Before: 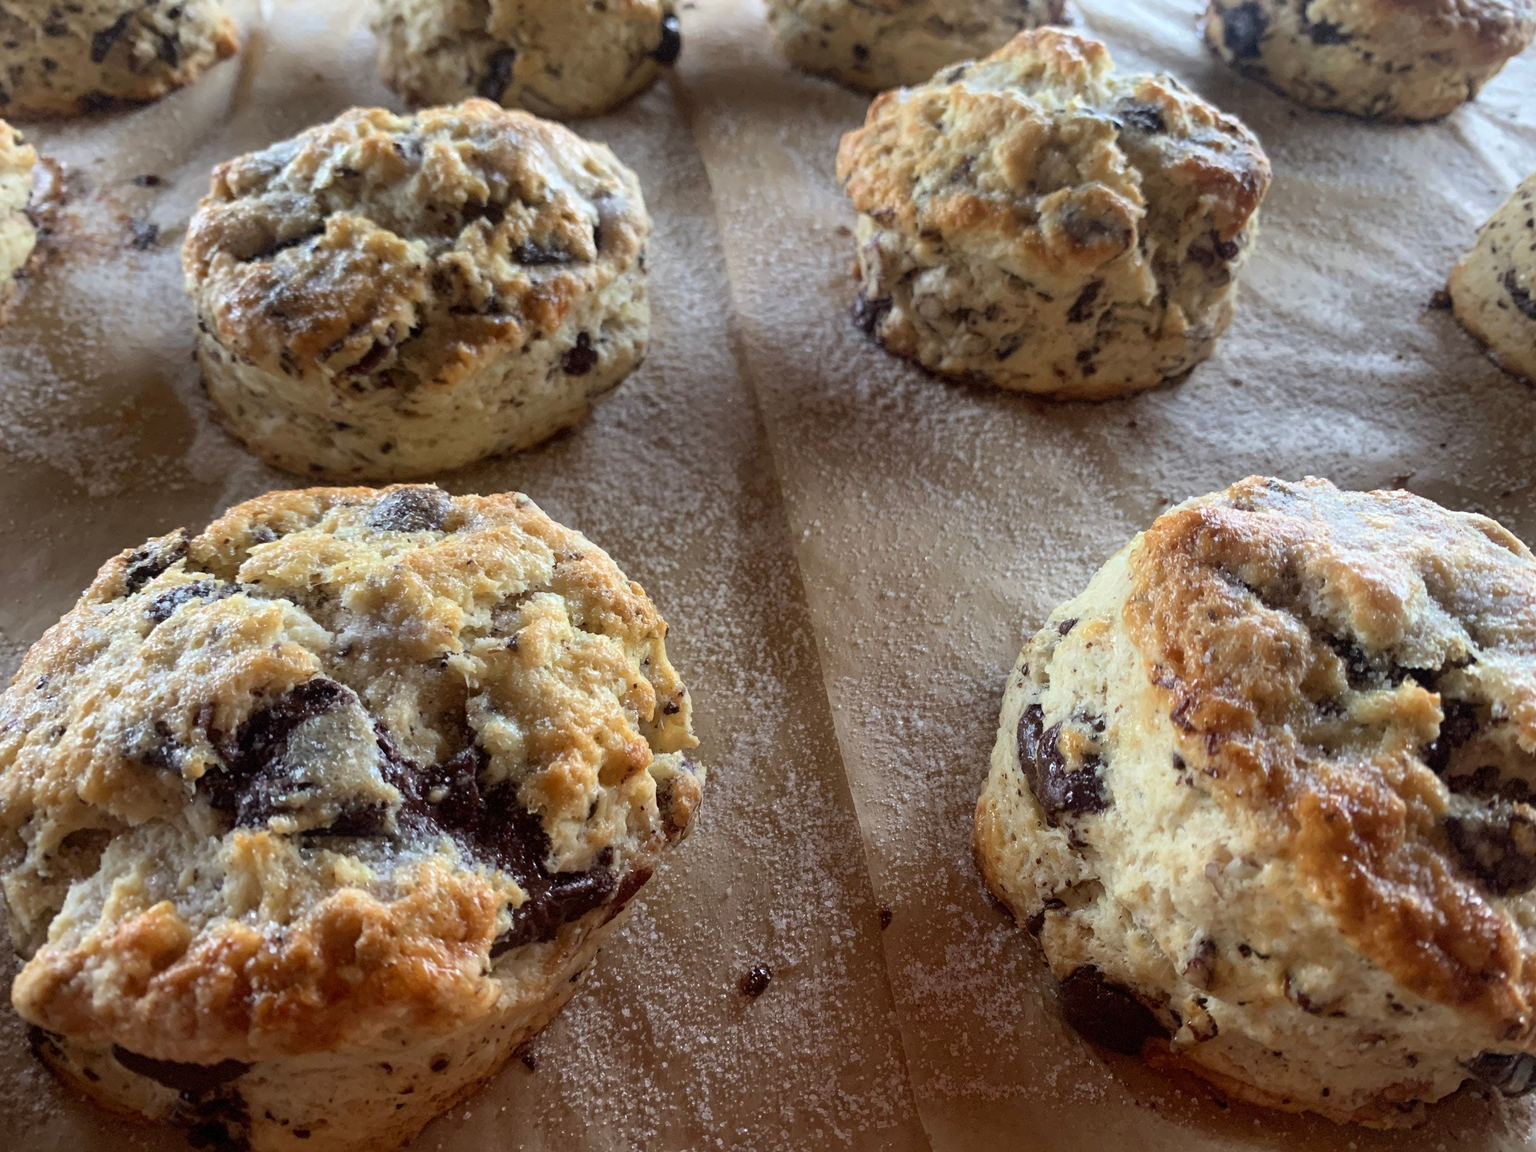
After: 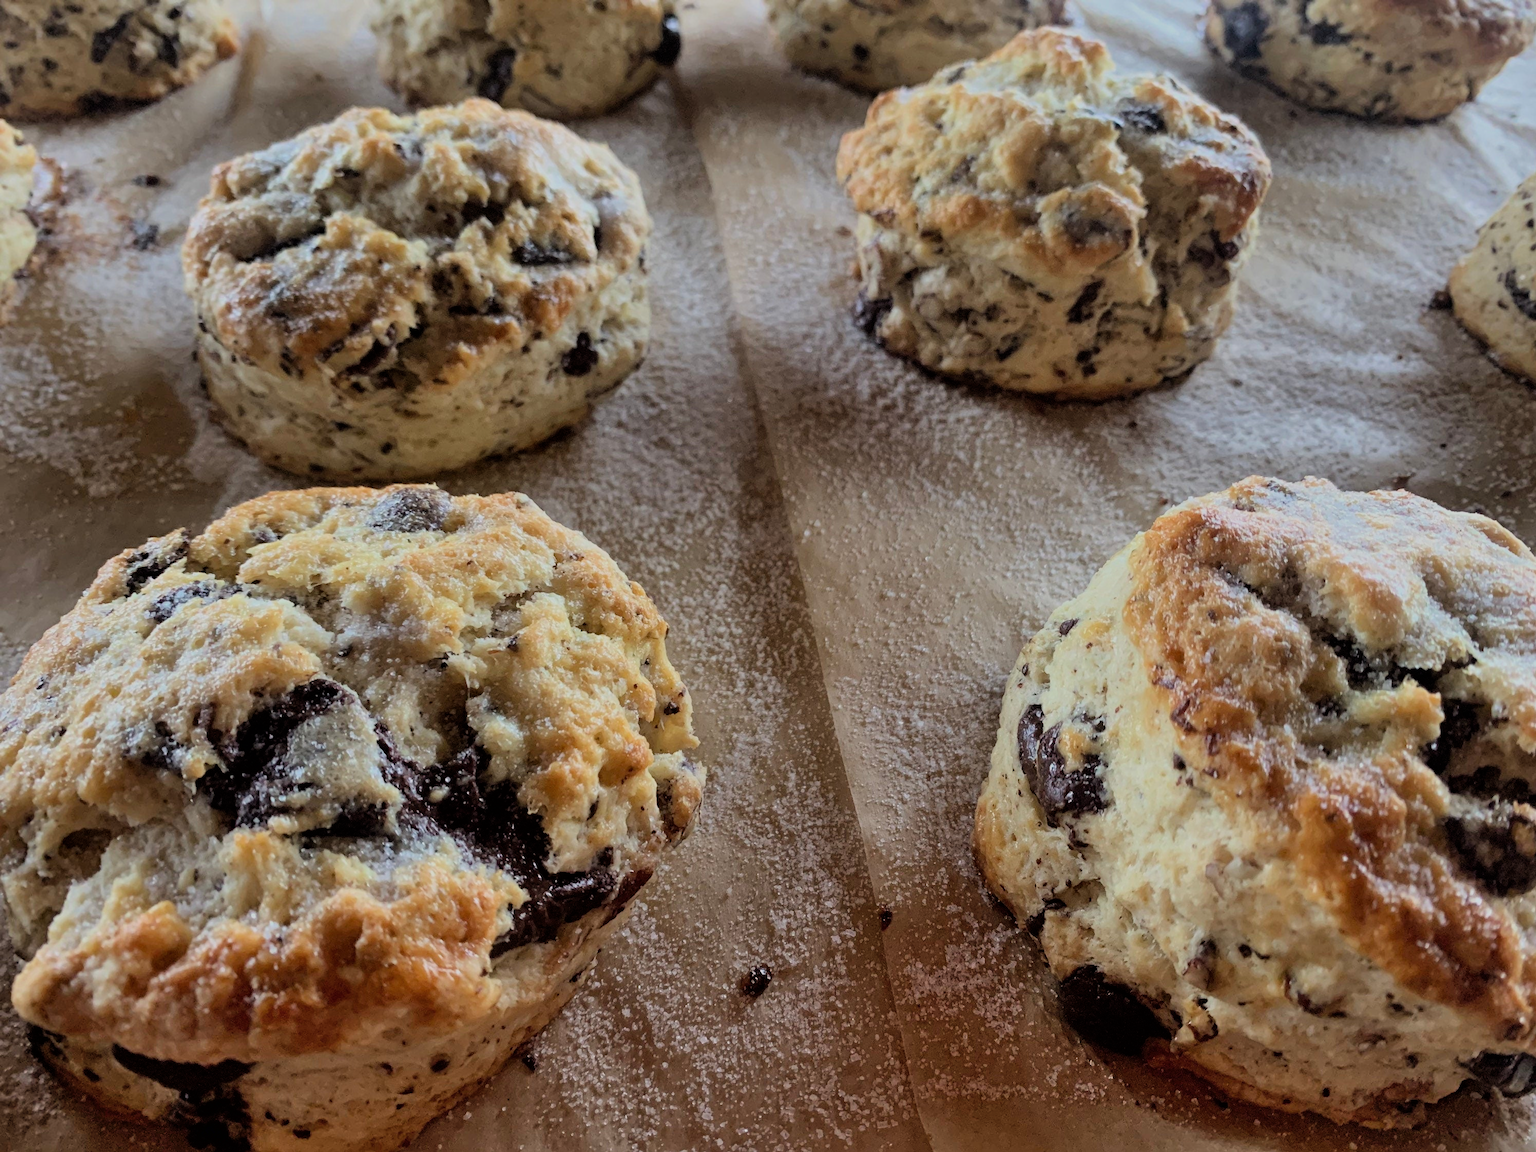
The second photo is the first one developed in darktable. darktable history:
shadows and highlights: soften with gaussian
filmic rgb: black relative exposure -6.7 EV, white relative exposure 4.56 EV, hardness 3.23, color science v6 (2022)
